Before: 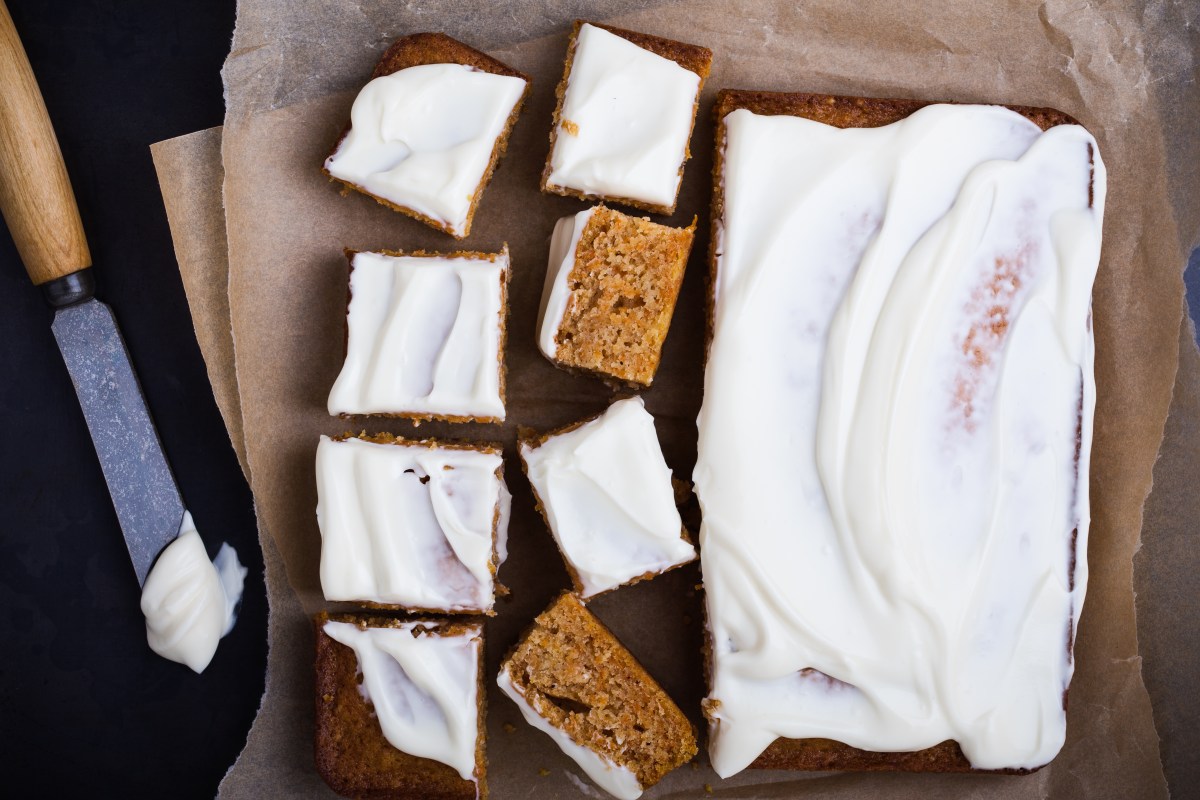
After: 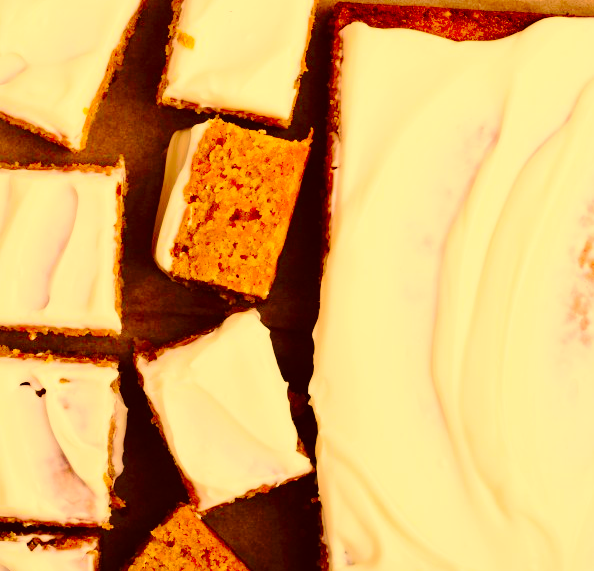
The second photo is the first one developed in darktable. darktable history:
exposure: exposure 0.191 EV, compensate highlight preservation false
crop: left 32.075%, top 10.976%, right 18.355%, bottom 17.596%
color correction: highlights a* 10.44, highlights b* 30.04, shadows a* 2.73, shadows b* 17.51, saturation 1.72
tone curve: curves: ch0 [(0, 0) (0.003, 0.002) (0.011, 0.008) (0.025, 0.016) (0.044, 0.026) (0.069, 0.04) (0.1, 0.061) (0.136, 0.104) (0.177, 0.15) (0.224, 0.22) (0.277, 0.307) (0.335, 0.399) (0.399, 0.492) (0.468, 0.575) (0.543, 0.638) (0.623, 0.701) (0.709, 0.778) (0.801, 0.85) (0.898, 0.934) (1, 1)], preserve colors none
